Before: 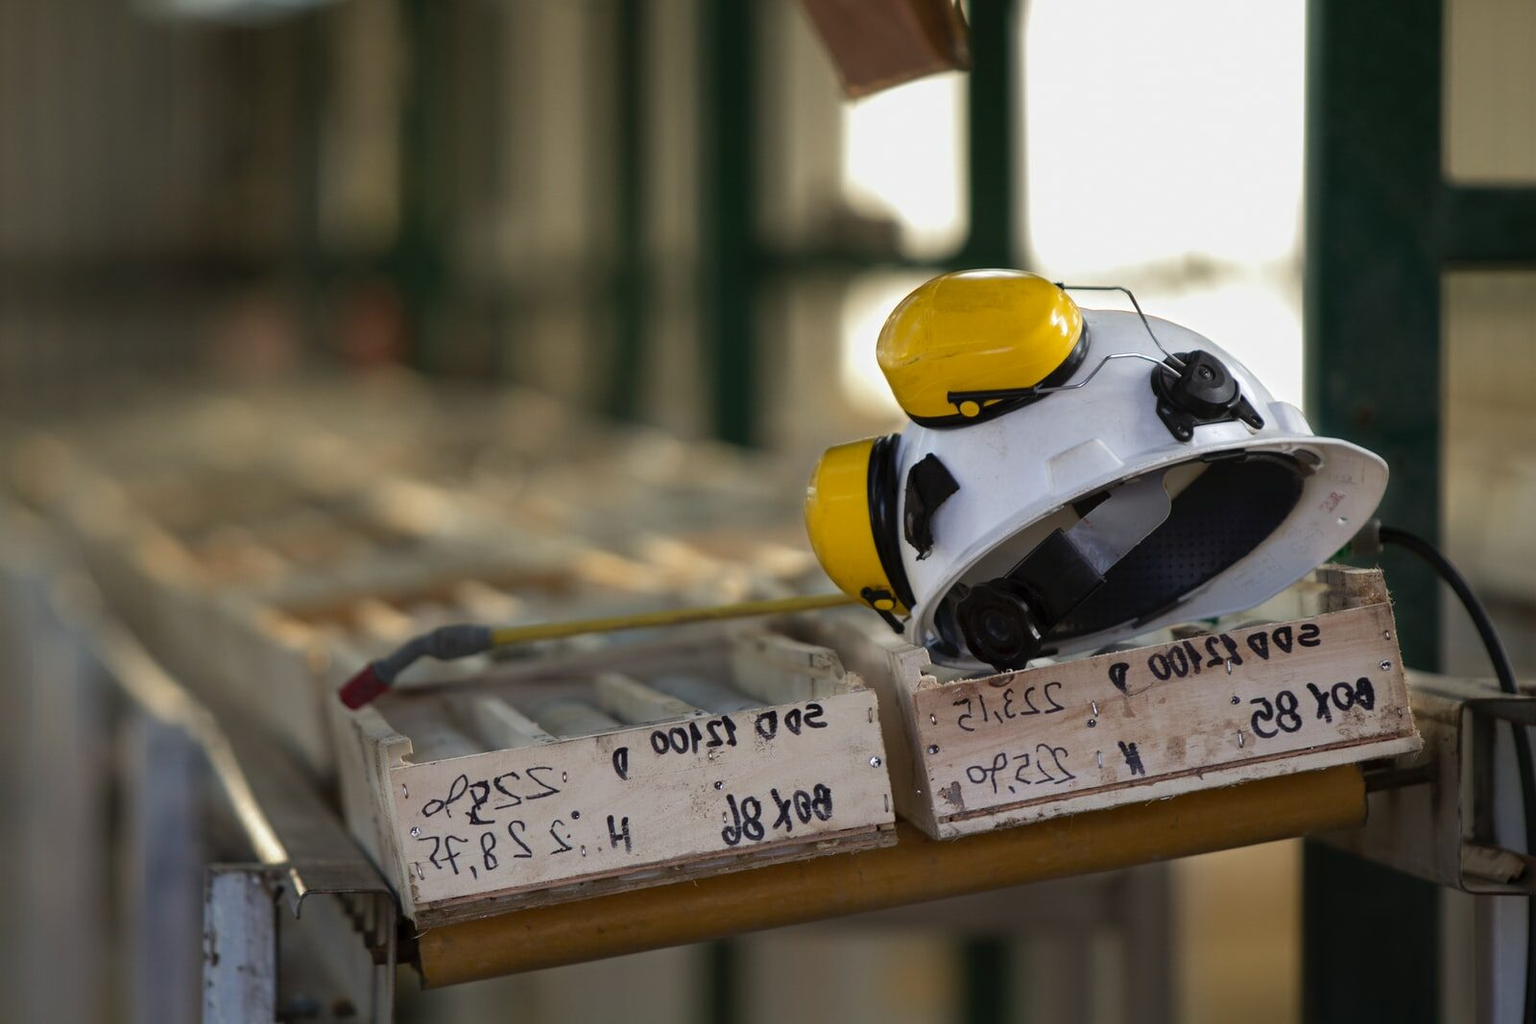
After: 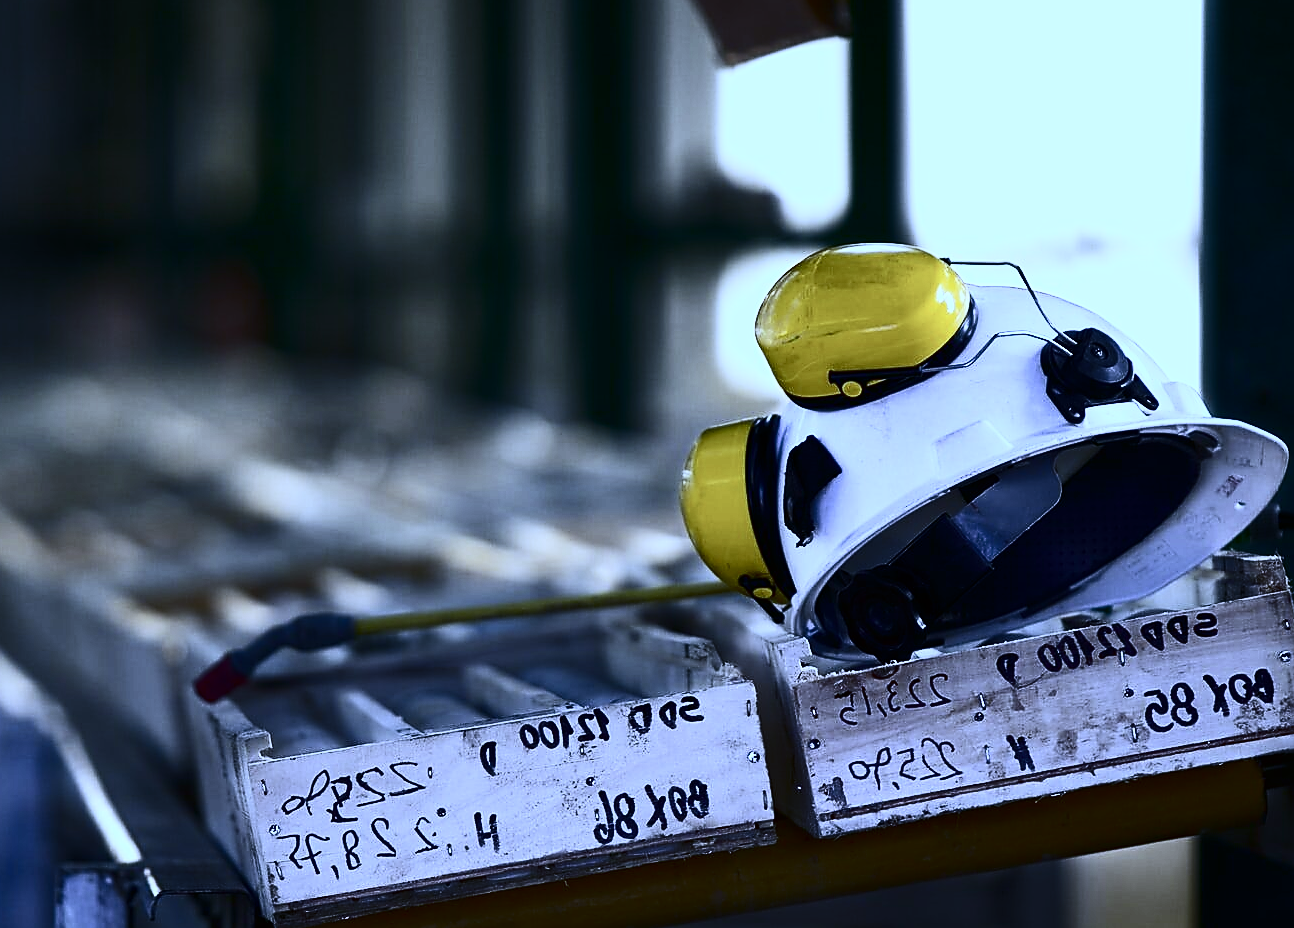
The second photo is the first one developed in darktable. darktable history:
sharpen: radius 1.4, amount 1.25, threshold 0.7
contrast brightness saturation: contrast 0.5, saturation -0.1
crop: left 9.929%, top 3.475%, right 9.188%, bottom 9.529%
white balance: red 0.766, blue 1.537
